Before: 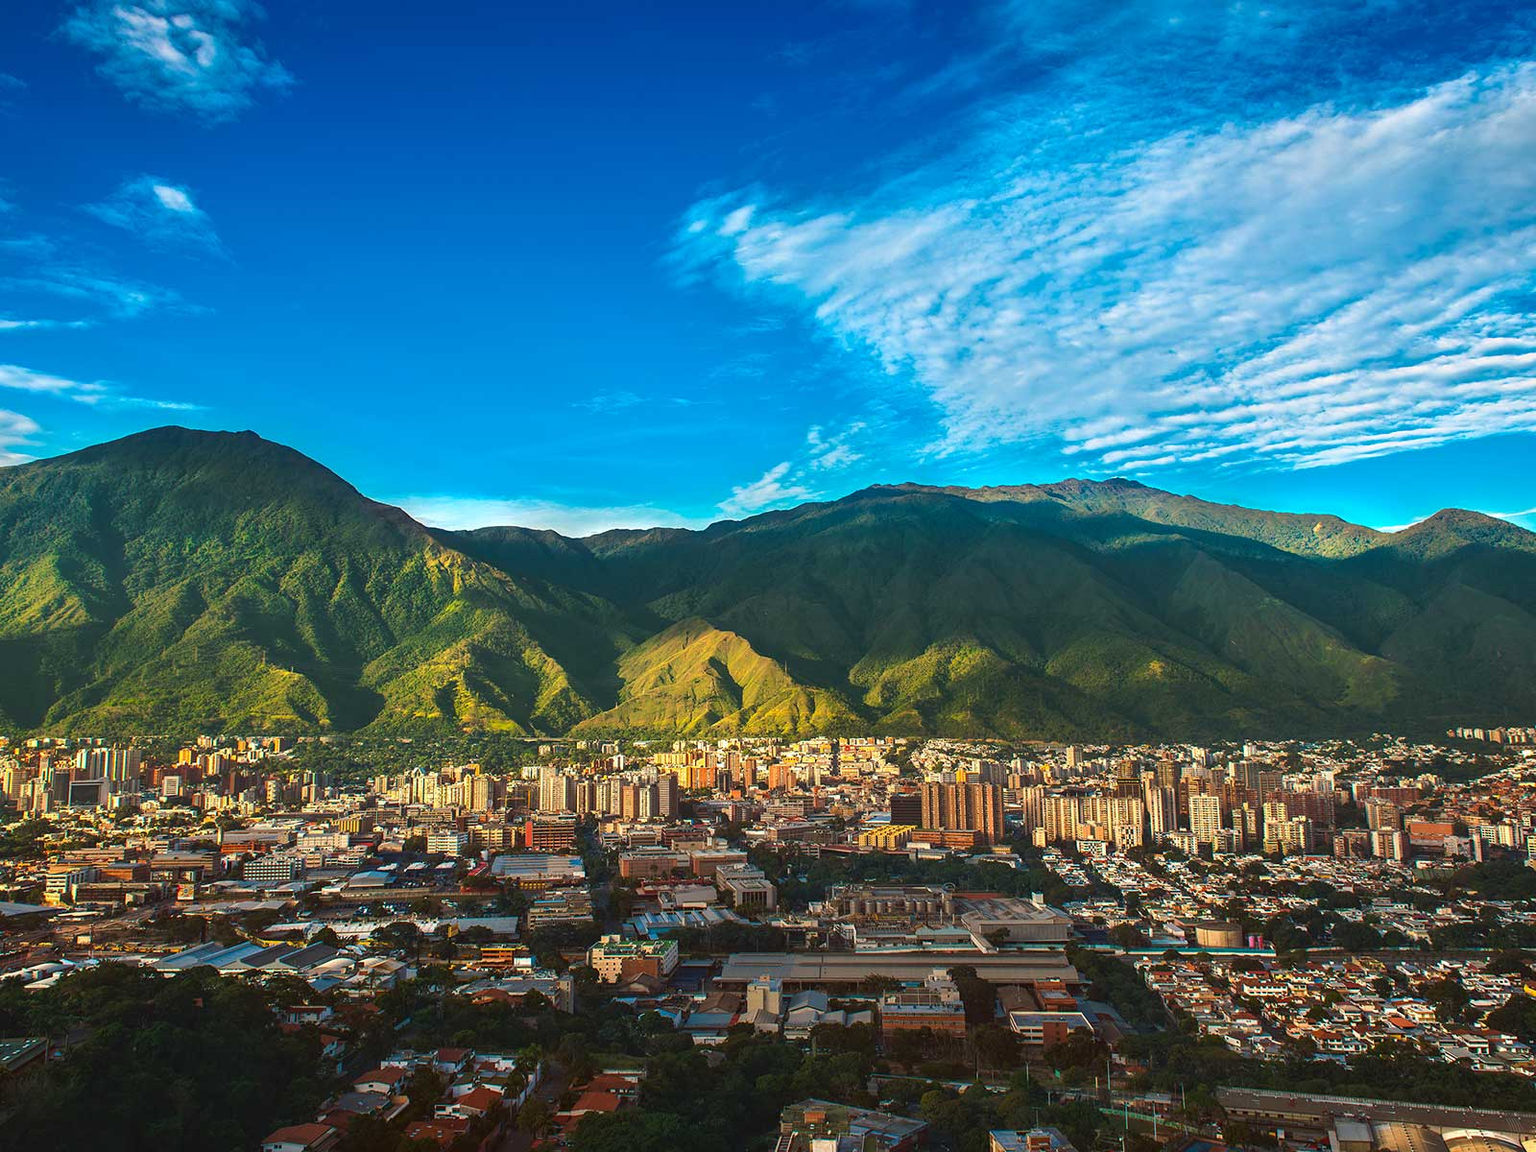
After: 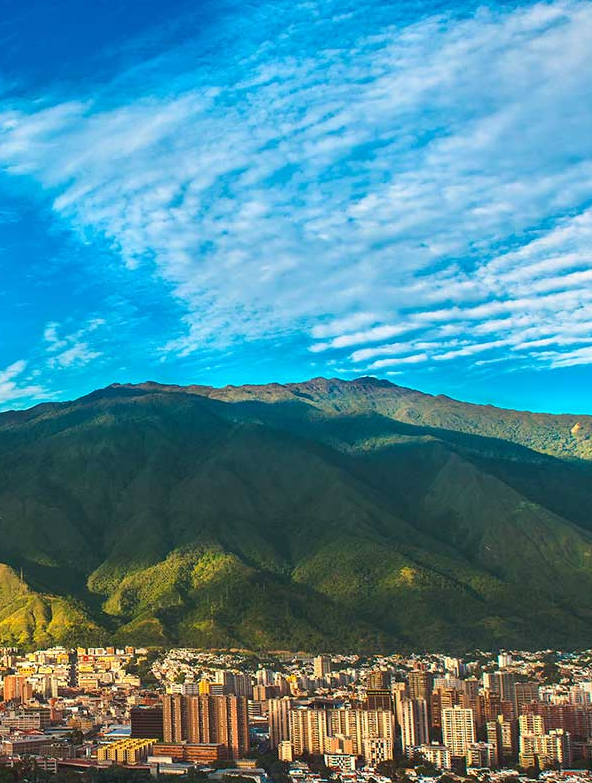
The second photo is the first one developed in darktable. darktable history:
crop and rotate: left 49.839%, top 10.13%, right 13.109%, bottom 24.544%
